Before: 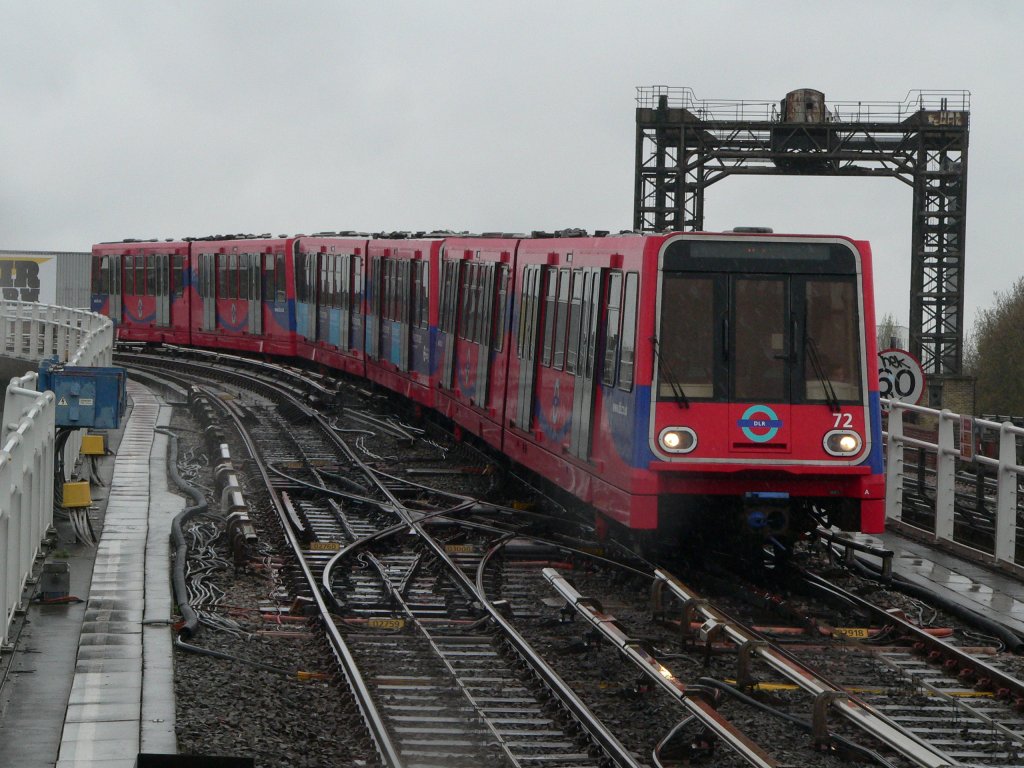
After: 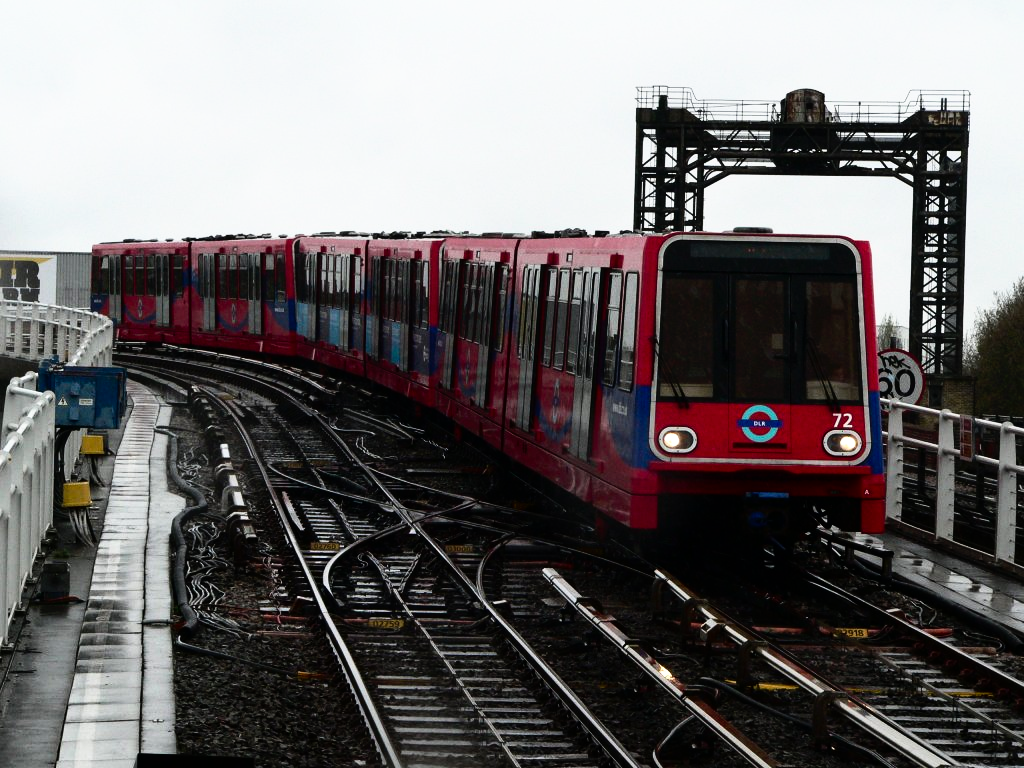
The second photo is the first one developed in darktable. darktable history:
contrast brightness saturation: contrast 0.28
tone curve: curves: ch0 [(0, 0) (0.003, 0.001) (0.011, 0.005) (0.025, 0.01) (0.044, 0.019) (0.069, 0.029) (0.1, 0.042) (0.136, 0.078) (0.177, 0.129) (0.224, 0.182) (0.277, 0.246) (0.335, 0.318) (0.399, 0.396) (0.468, 0.481) (0.543, 0.573) (0.623, 0.672) (0.709, 0.777) (0.801, 0.881) (0.898, 0.975) (1, 1)], preserve colors none
